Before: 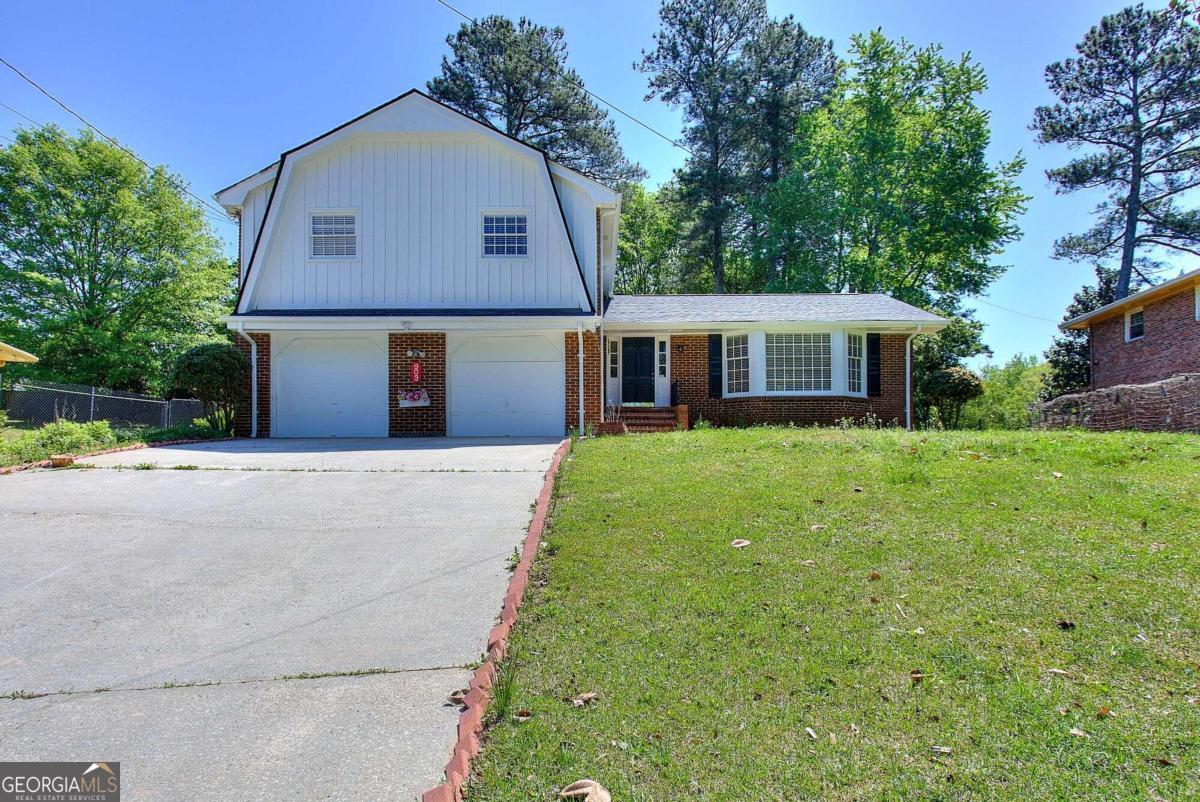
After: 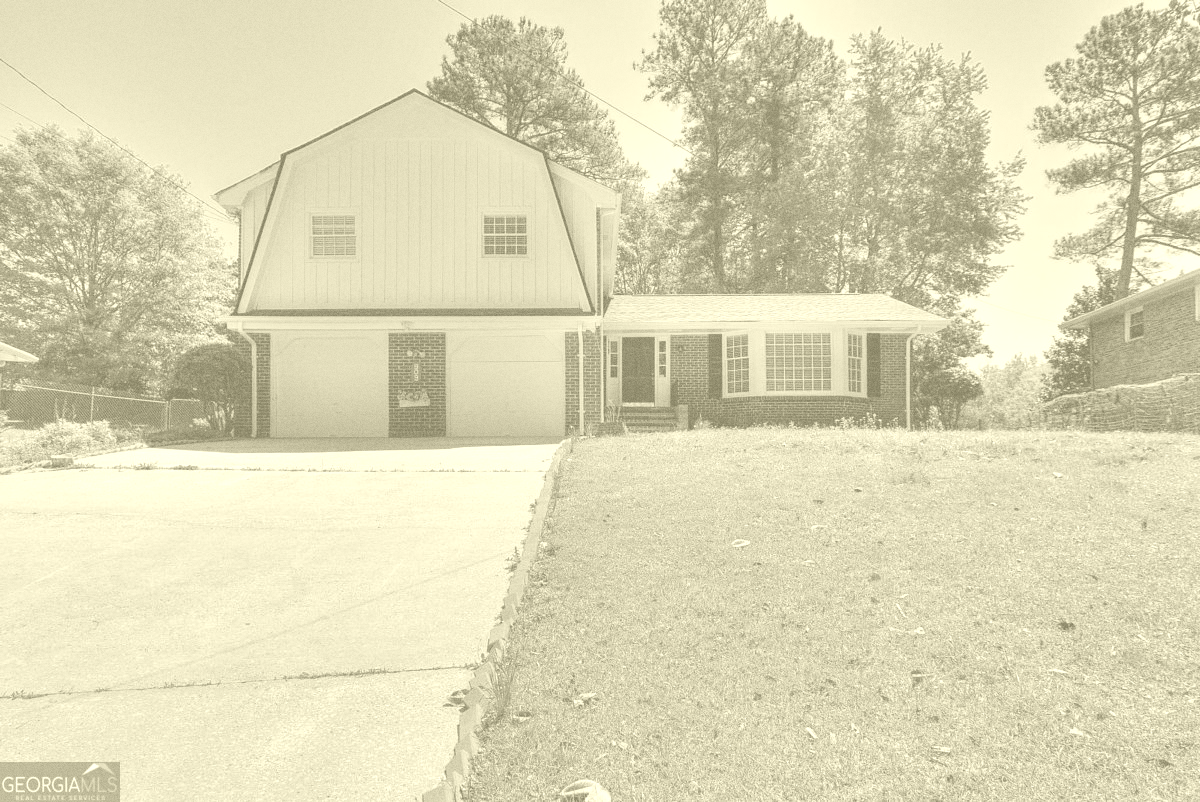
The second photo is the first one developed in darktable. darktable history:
colorize: hue 43.2°, saturation 40%, version 1
color balance: output saturation 110%
grain: coarseness 0.09 ISO
shadows and highlights: radius 171.16, shadows 27, white point adjustment 3.13, highlights -67.95, soften with gaussian
